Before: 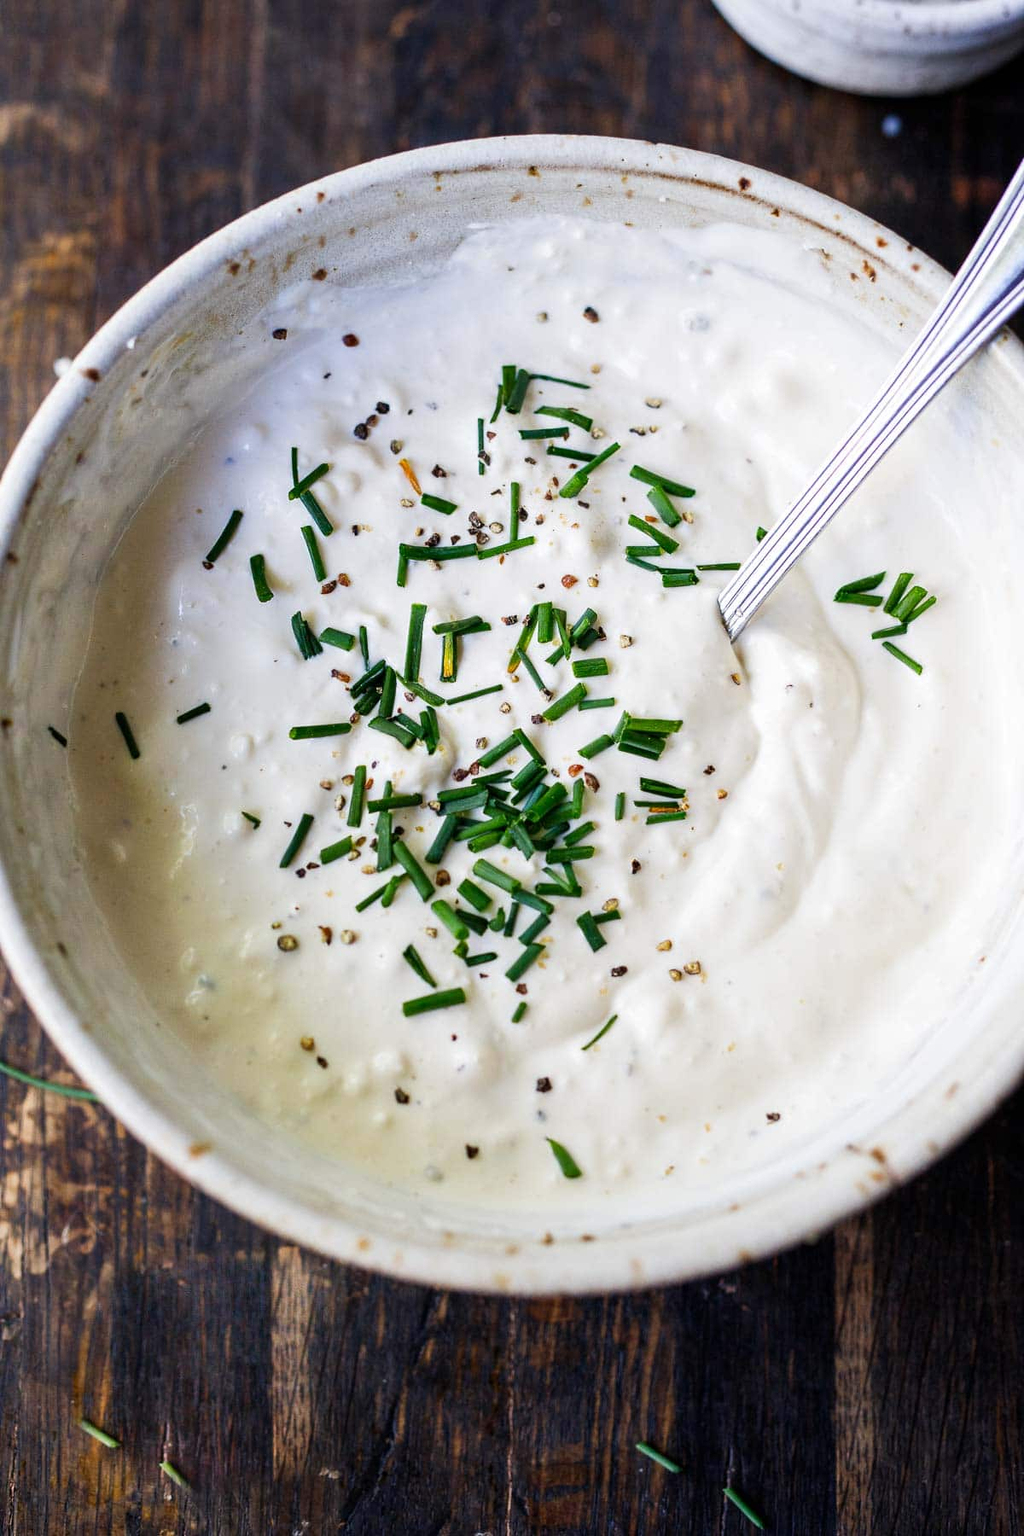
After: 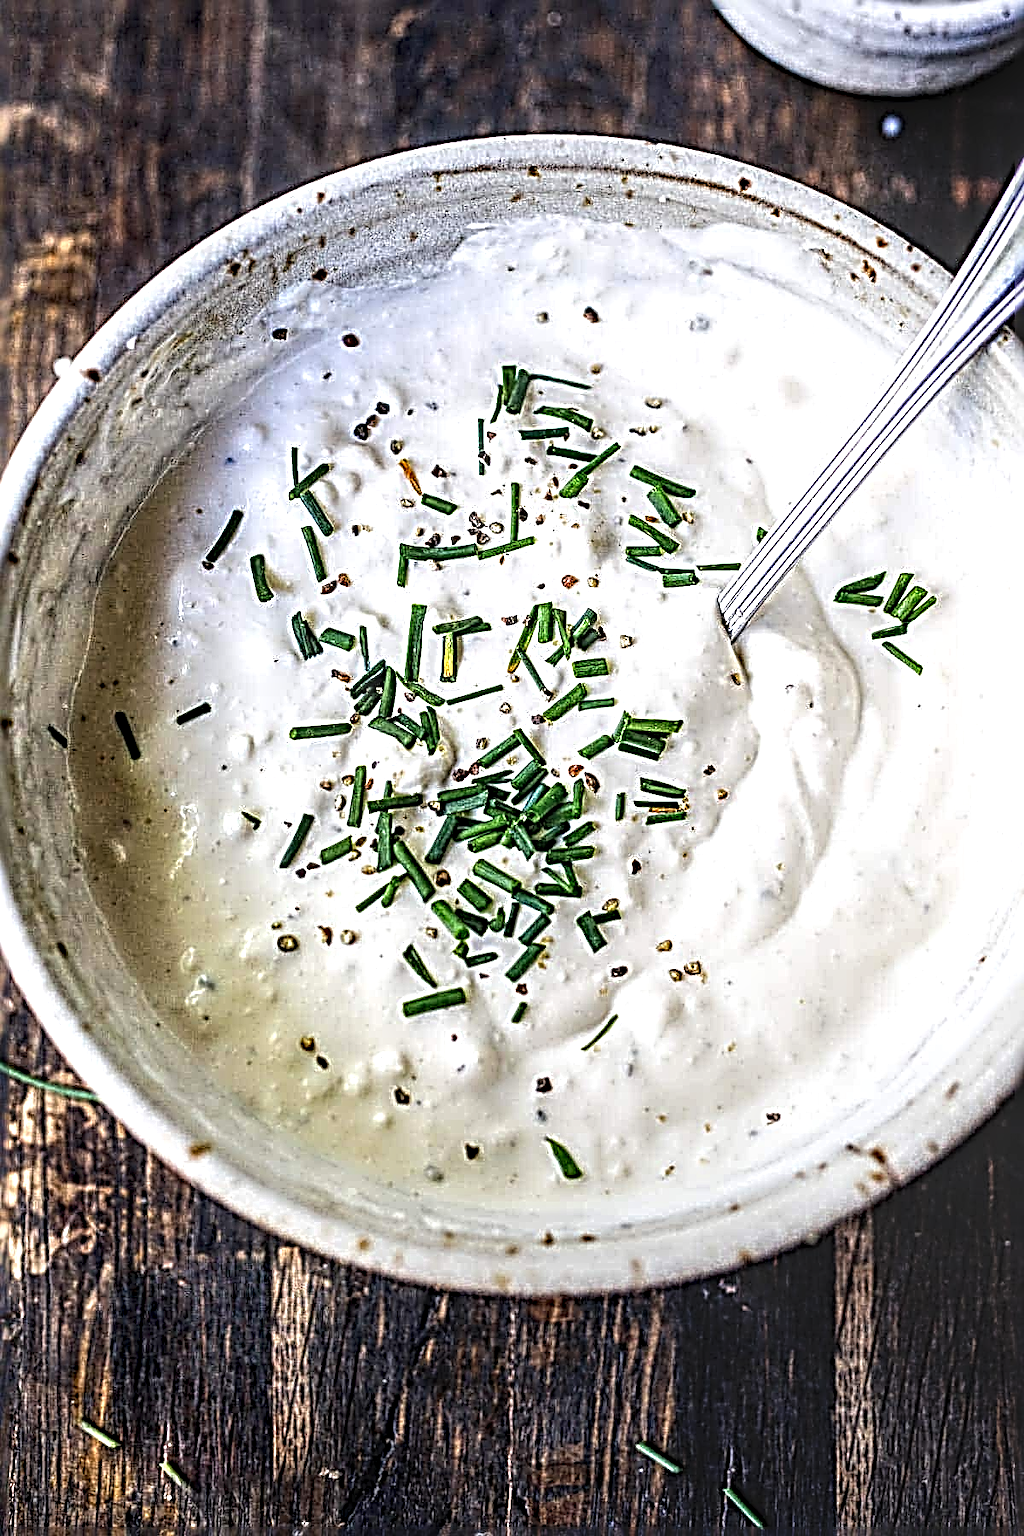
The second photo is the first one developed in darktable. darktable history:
tone equalizer: -8 EV -0.417 EV, -7 EV -0.389 EV, -6 EV -0.333 EV, -5 EV -0.222 EV, -3 EV 0.222 EV, -2 EV 0.333 EV, -1 EV 0.389 EV, +0 EV 0.417 EV, edges refinement/feathering 500, mask exposure compensation -1.57 EV, preserve details no
sharpen: radius 4.001, amount 2
local contrast: highlights 0%, shadows 0%, detail 182%
